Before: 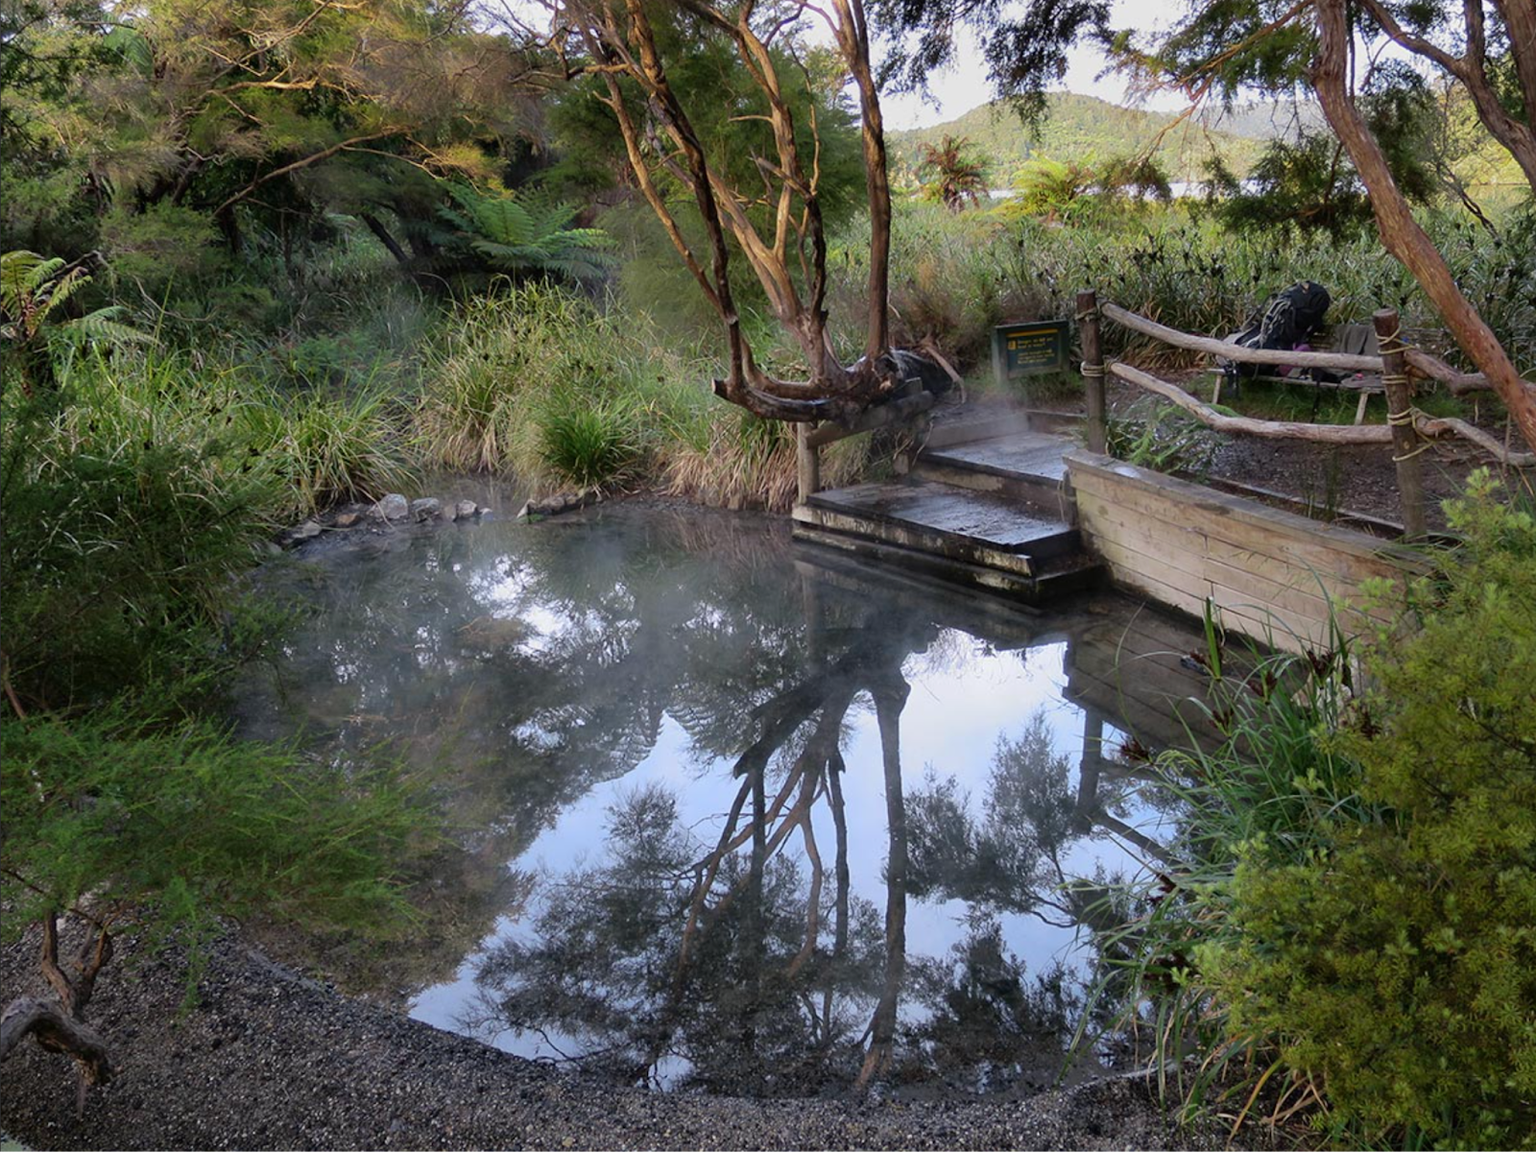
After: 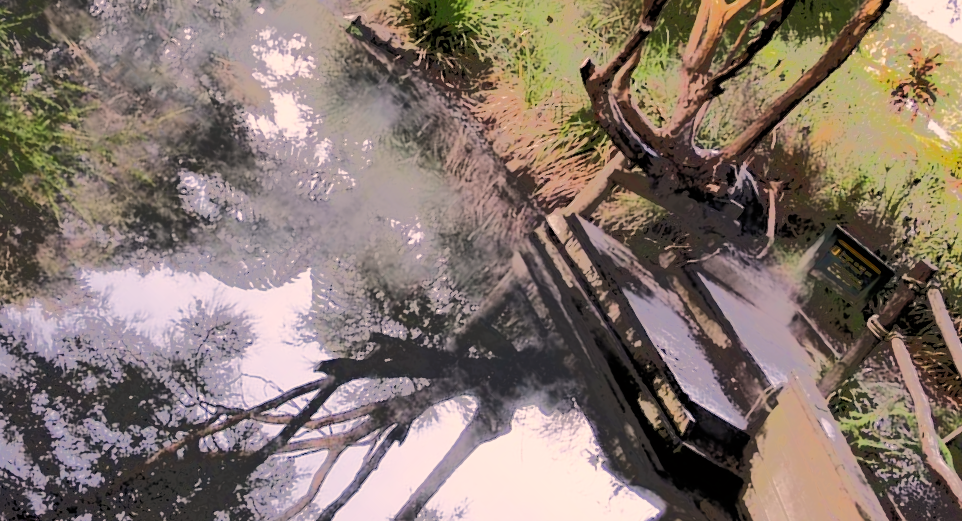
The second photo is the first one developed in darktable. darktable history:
tone equalizer: -7 EV -0.596 EV, -6 EV 1.04 EV, -5 EV -0.426 EV, -4 EV 0.449 EV, -3 EV 0.416 EV, -2 EV 0.121 EV, -1 EV -0.163 EV, +0 EV -0.361 EV, edges refinement/feathering 500, mask exposure compensation -1.57 EV, preserve details no
color correction: highlights a* 11.2, highlights b* 12.36
filmic rgb: black relative exposure -5.04 EV, white relative exposure 3.53 EV, threshold 5.95 EV, hardness 3.17, contrast 1.197, highlights saturation mix -49.35%, iterations of high-quality reconstruction 10, enable highlight reconstruction true
crop and rotate: angle -44.49°, top 16.601%, right 0.913%, bottom 11.744%
exposure: black level correction -0.002, exposure 0.54 EV, compensate exposure bias true, compensate highlight preservation false
